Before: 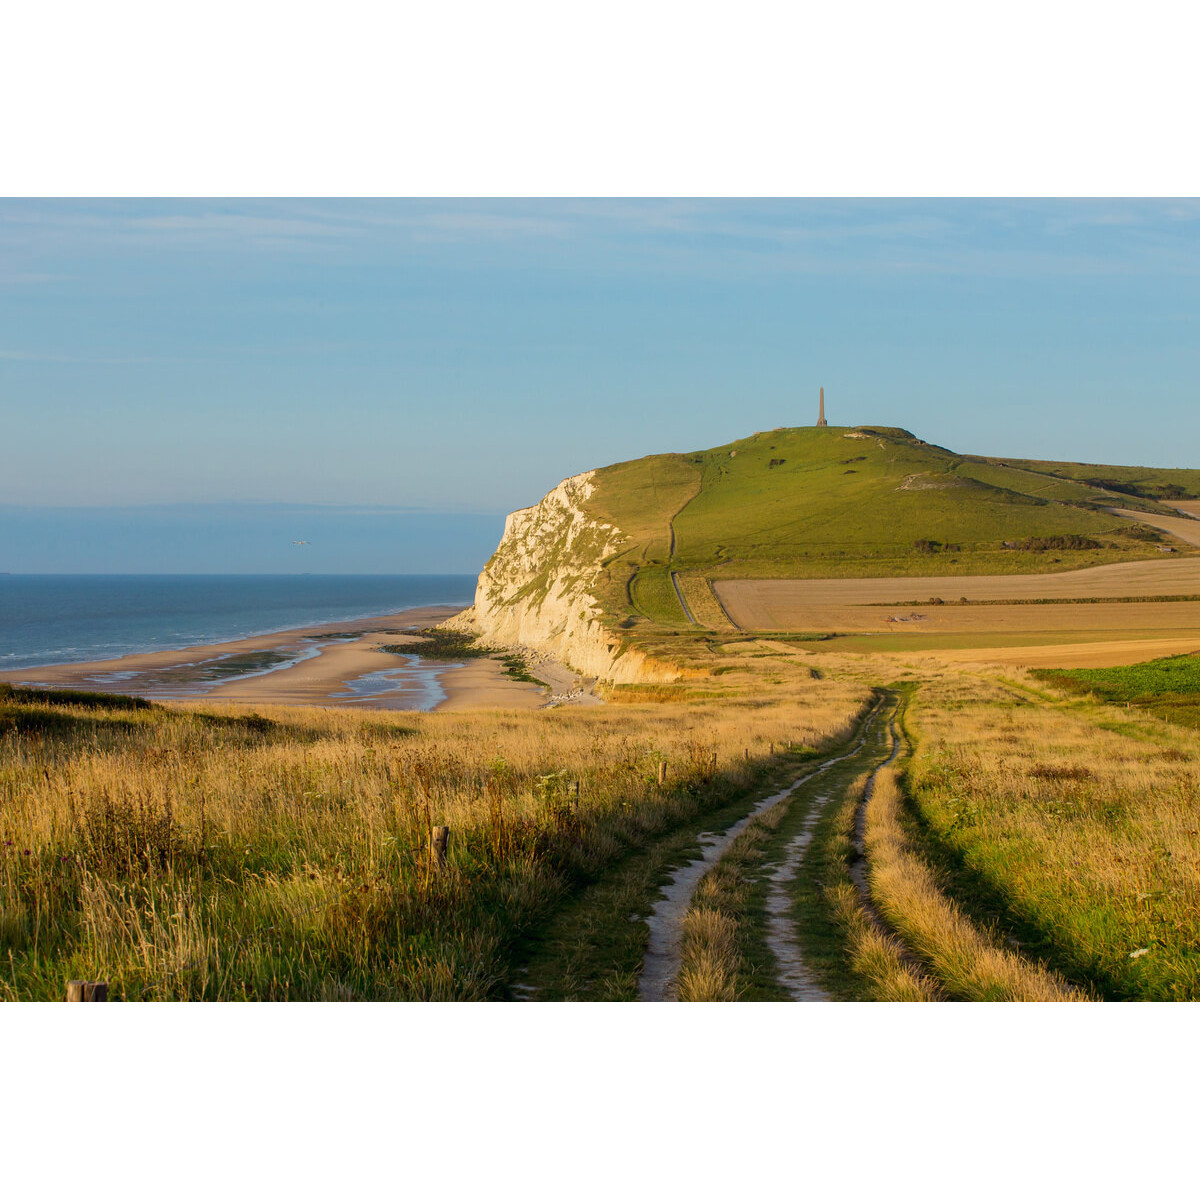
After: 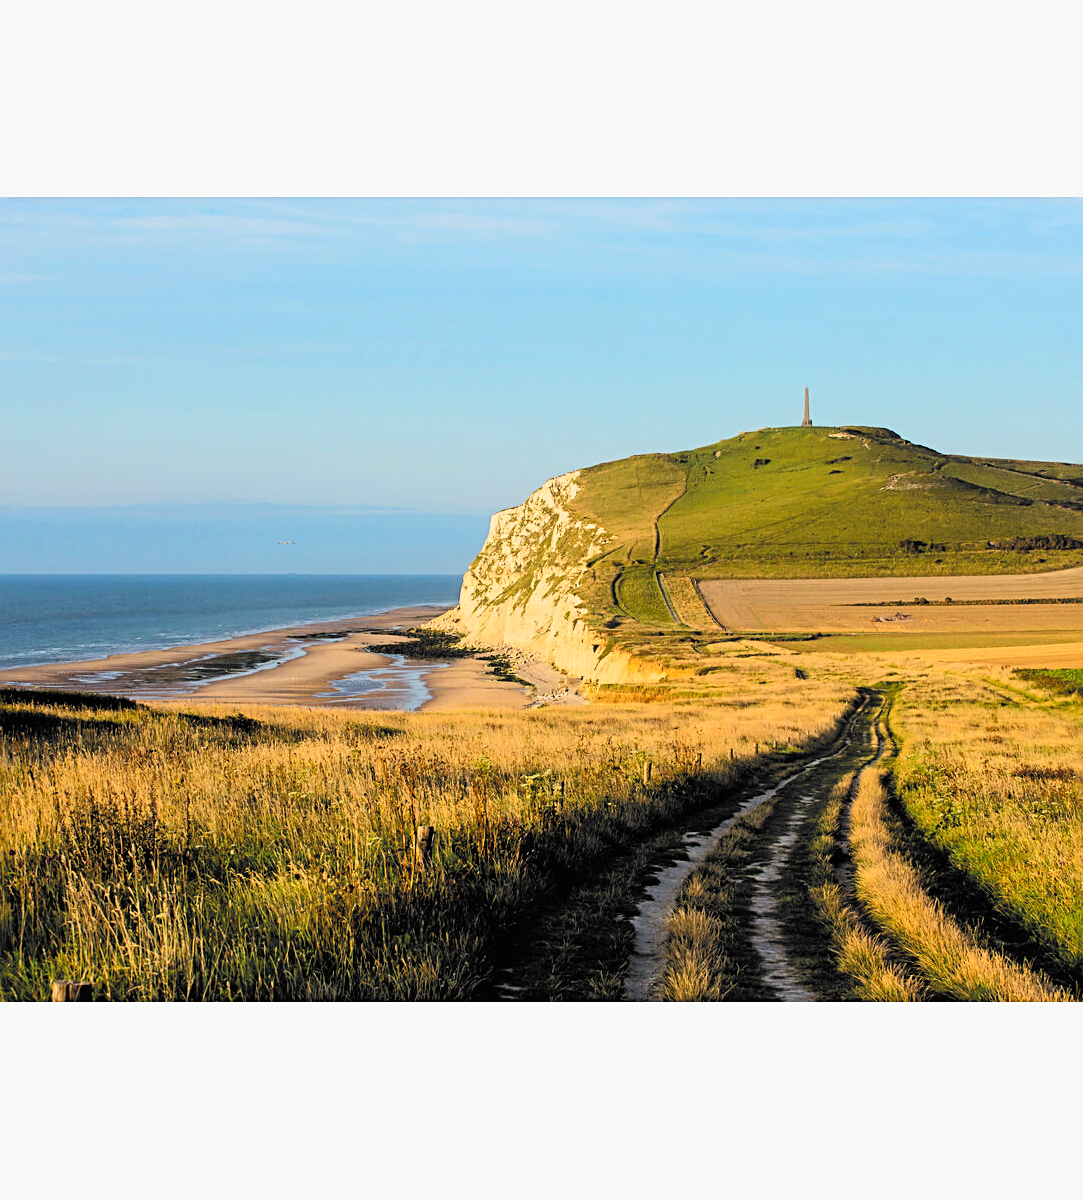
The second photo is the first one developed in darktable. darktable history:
crop and rotate: left 1.327%, right 8.389%
contrast brightness saturation: contrast 0.199, brightness 0.164, saturation 0.215
shadows and highlights: shadows 43, highlights 6.94
filmic rgb: black relative exposure -5.12 EV, white relative exposure 3.17 EV, hardness 3.48, contrast 1.198, highlights saturation mix -49.5%, color science v6 (2022)
sharpen: radius 3.109
